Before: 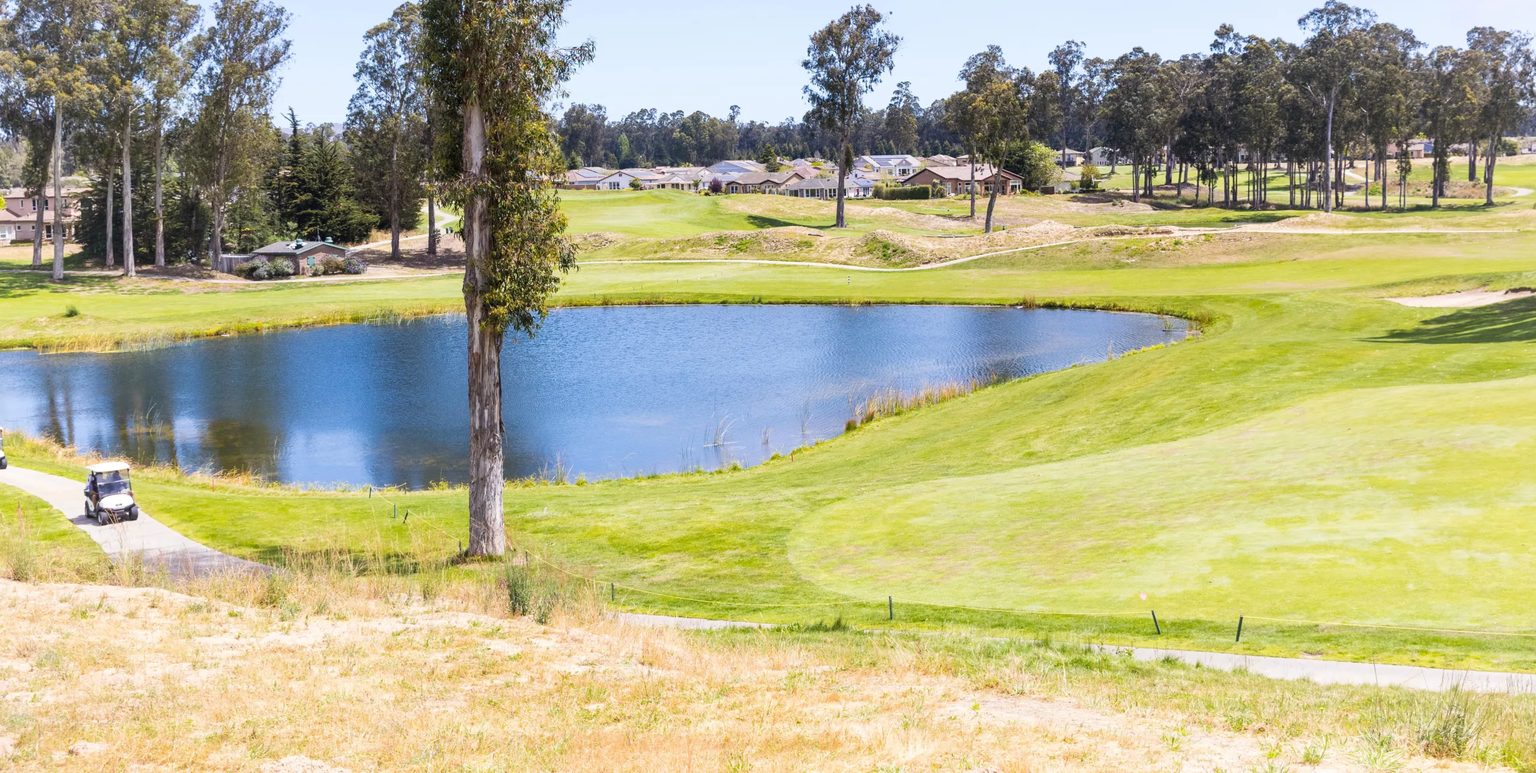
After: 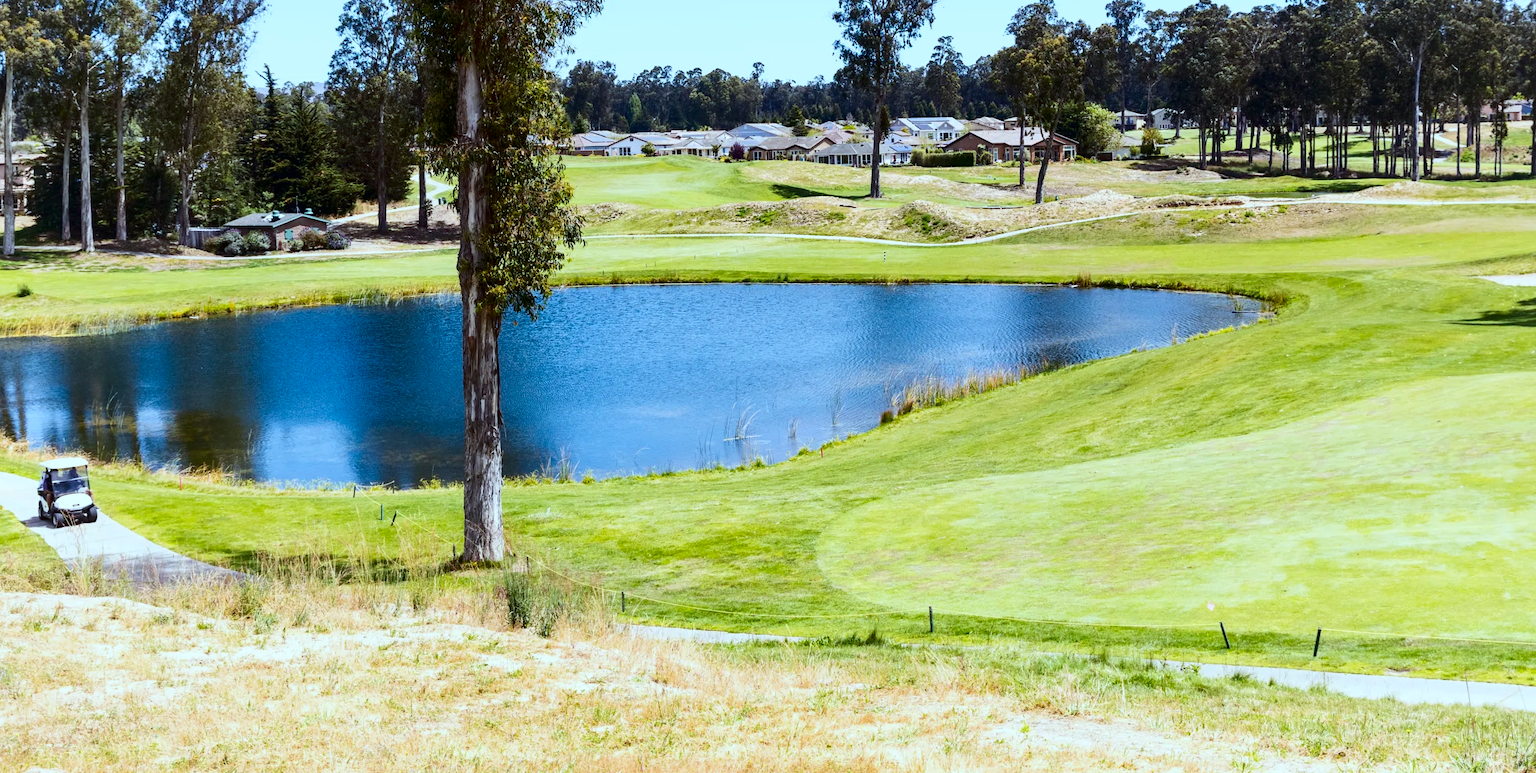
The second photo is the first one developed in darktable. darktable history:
crop: left 3.305%, top 6.436%, right 6.389%, bottom 3.258%
contrast brightness saturation: contrast 0.19, brightness -0.24, saturation 0.11
color correction: highlights a* -10.04, highlights b* -10.37
